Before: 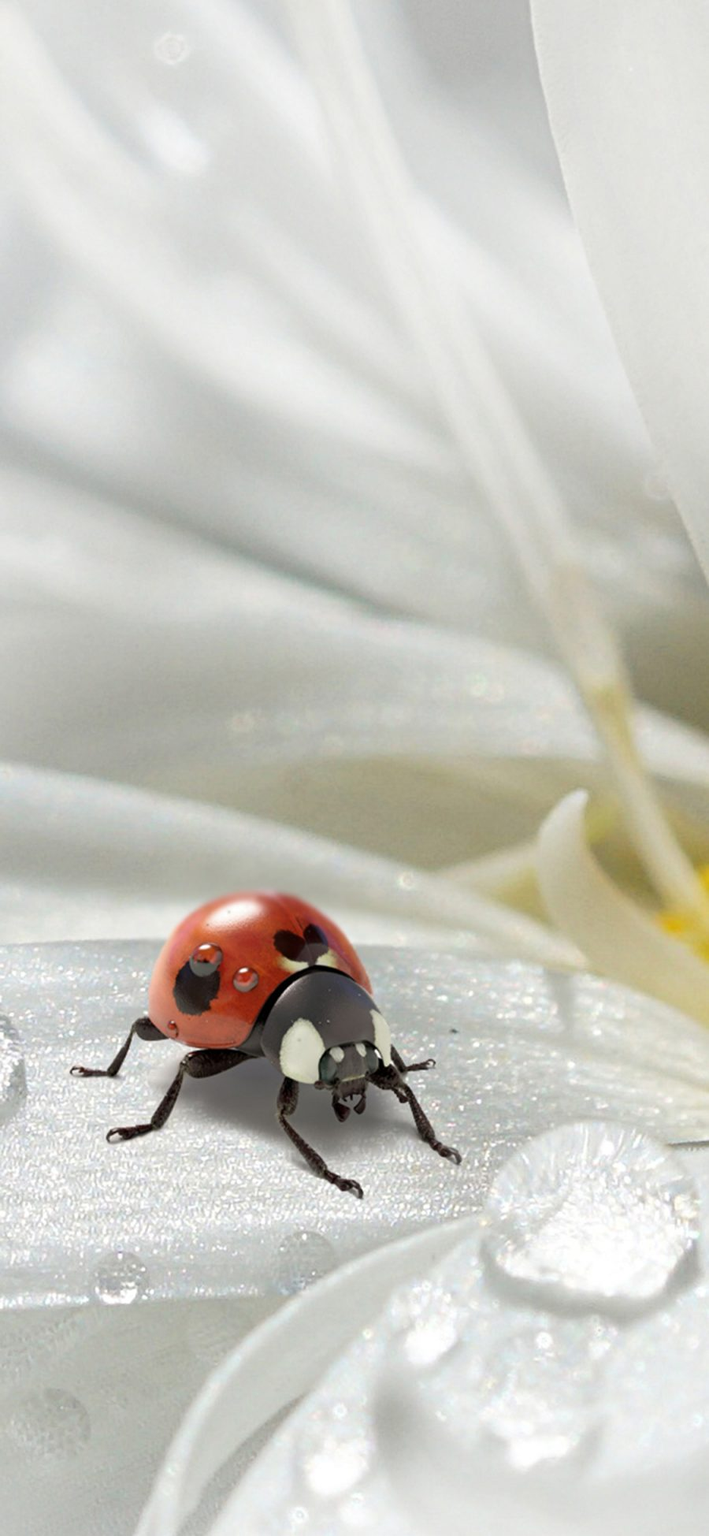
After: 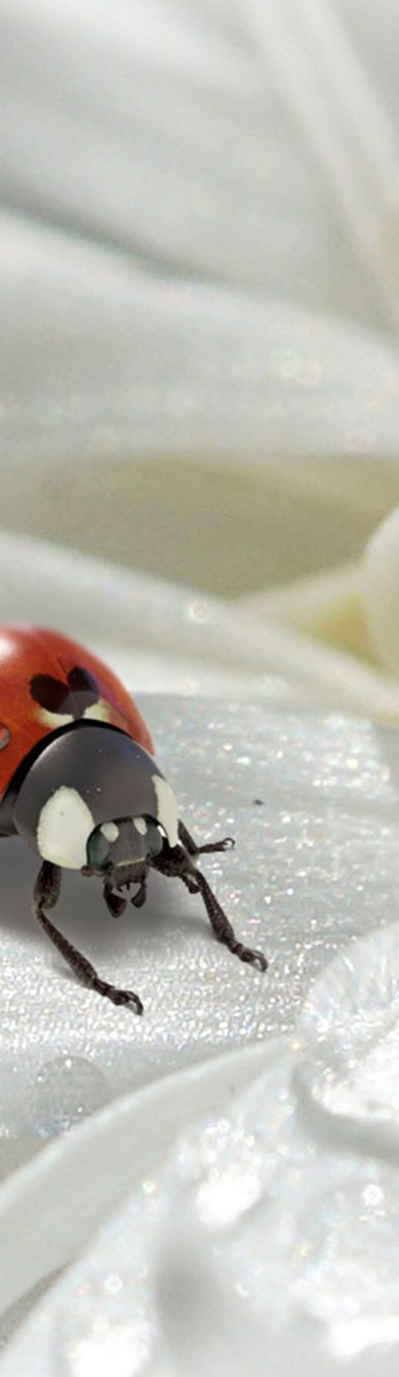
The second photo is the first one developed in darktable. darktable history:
crop: left 35.407%, top 26%, right 20.226%, bottom 3.347%
